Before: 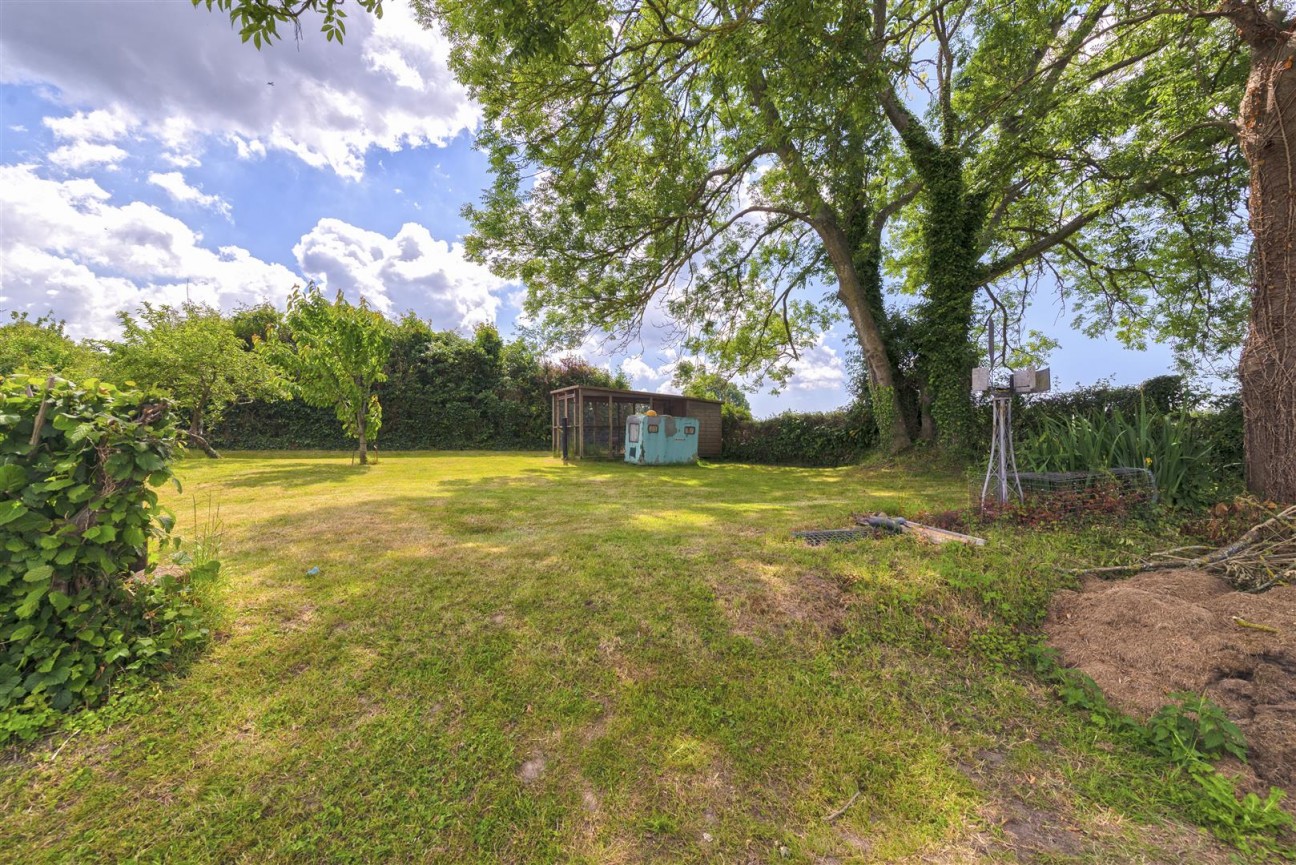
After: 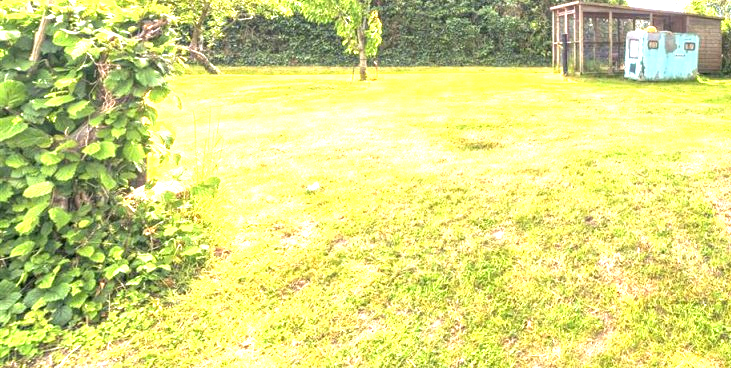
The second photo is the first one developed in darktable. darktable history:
crop: top 44.483%, right 43.593%, bottom 12.892%
exposure: exposure 2.25 EV, compensate highlight preservation false
local contrast: on, module defaults
